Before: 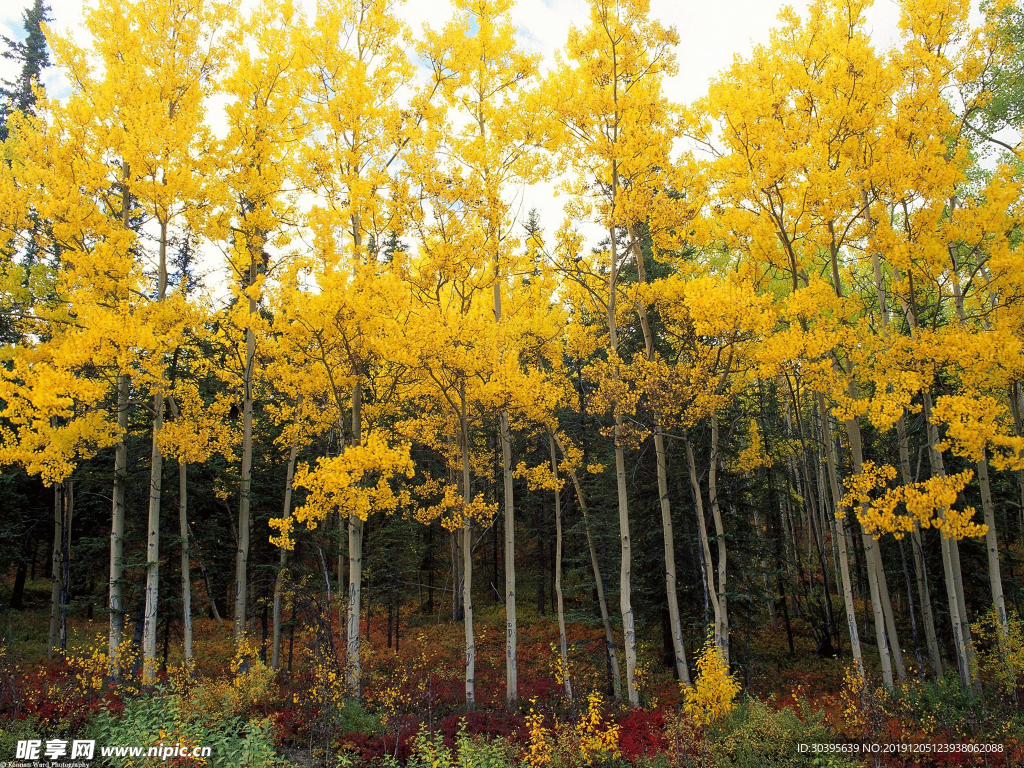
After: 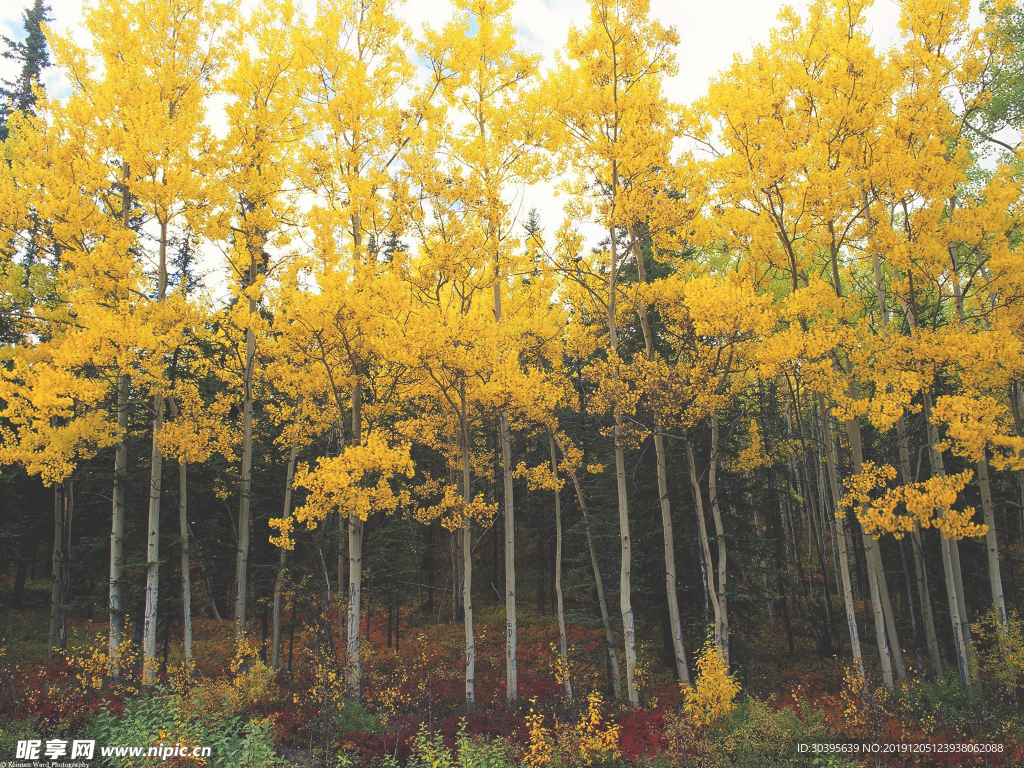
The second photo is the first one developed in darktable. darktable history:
exposure: black level correction -0.028, compensate exposure bias true, compensate highlight preservation false
